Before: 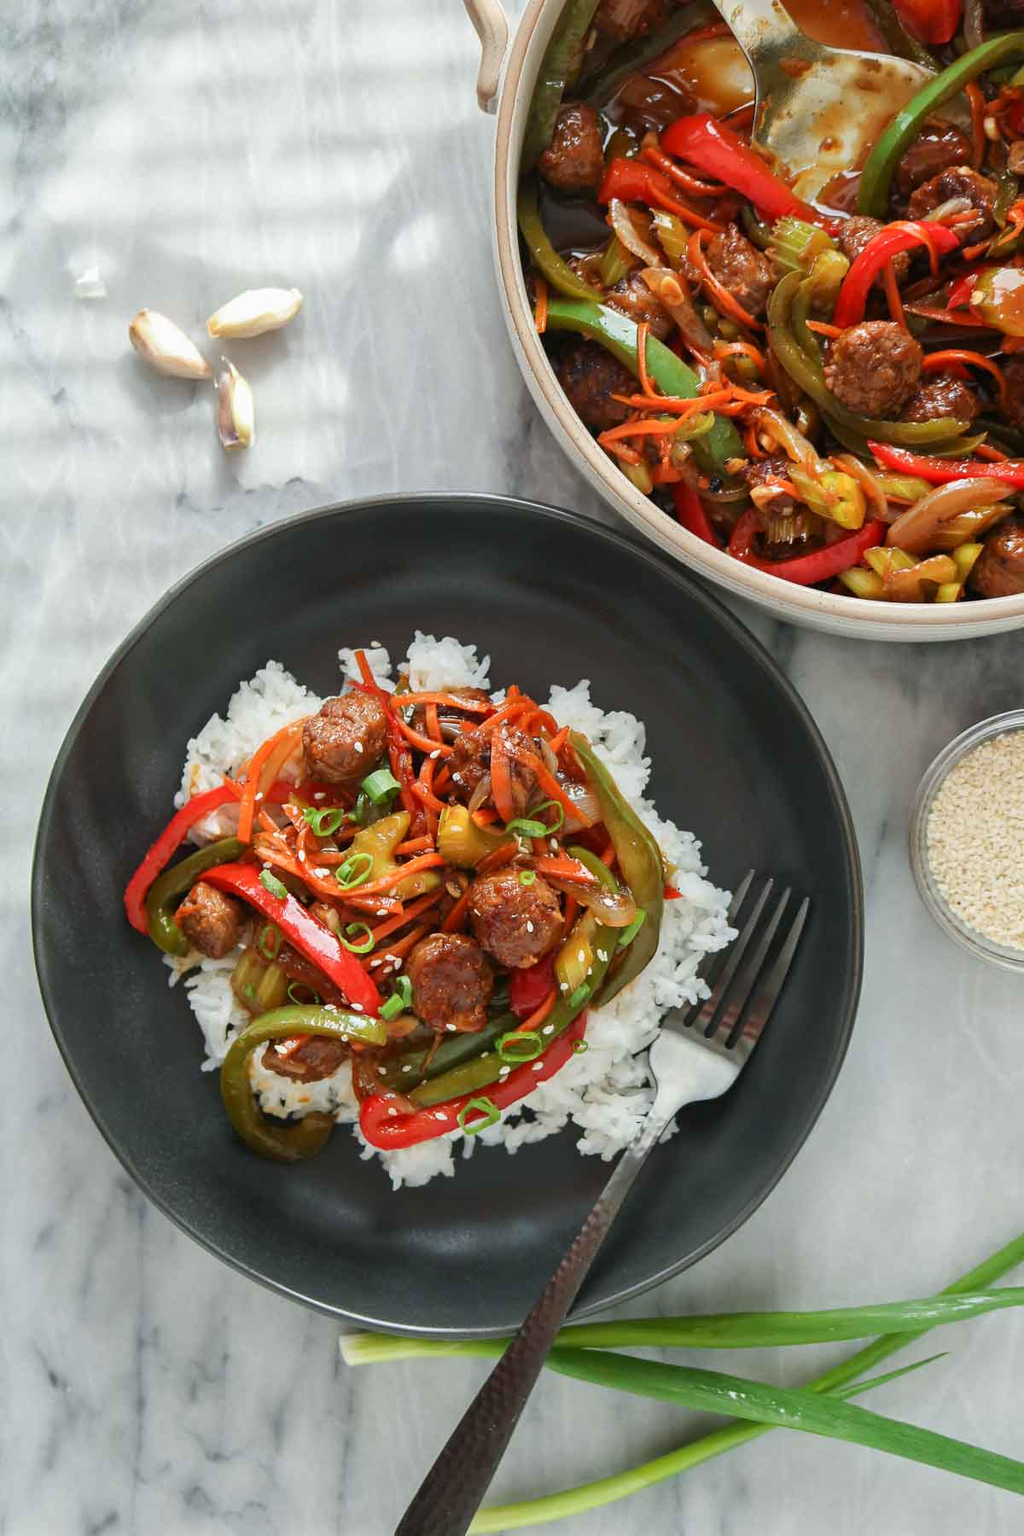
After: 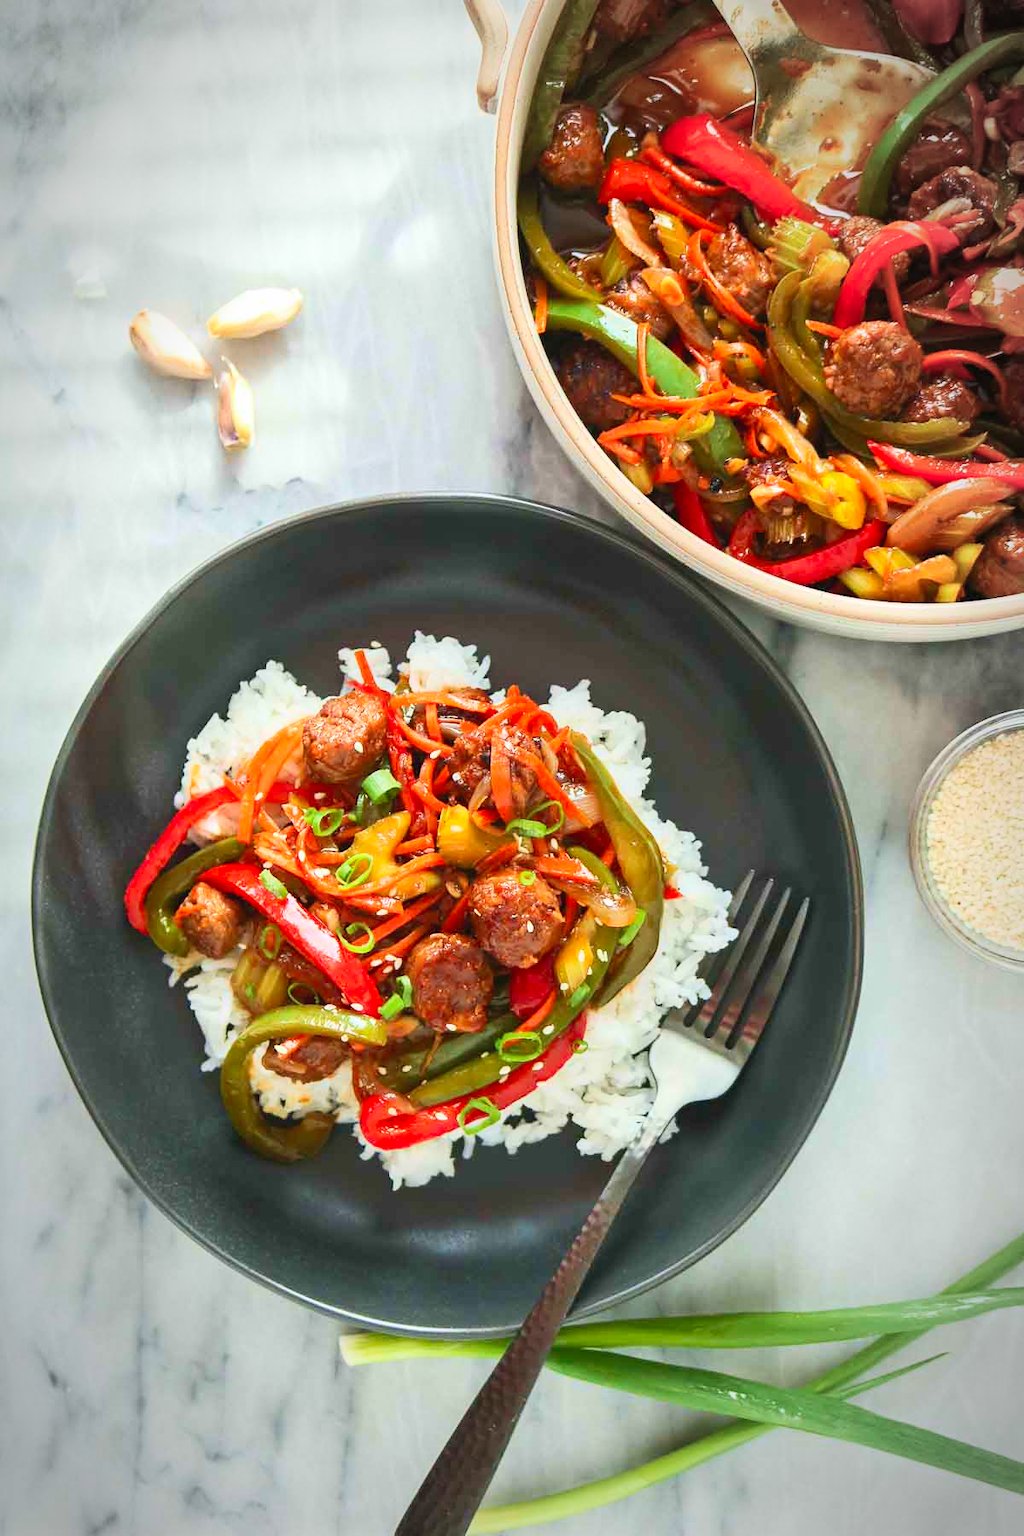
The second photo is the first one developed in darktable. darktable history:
contrast brightness saturation: contrast 0.24, brightness 0.26, saturation 0.39
vignetting: automatic ratio true
velvia: on, module defaults
